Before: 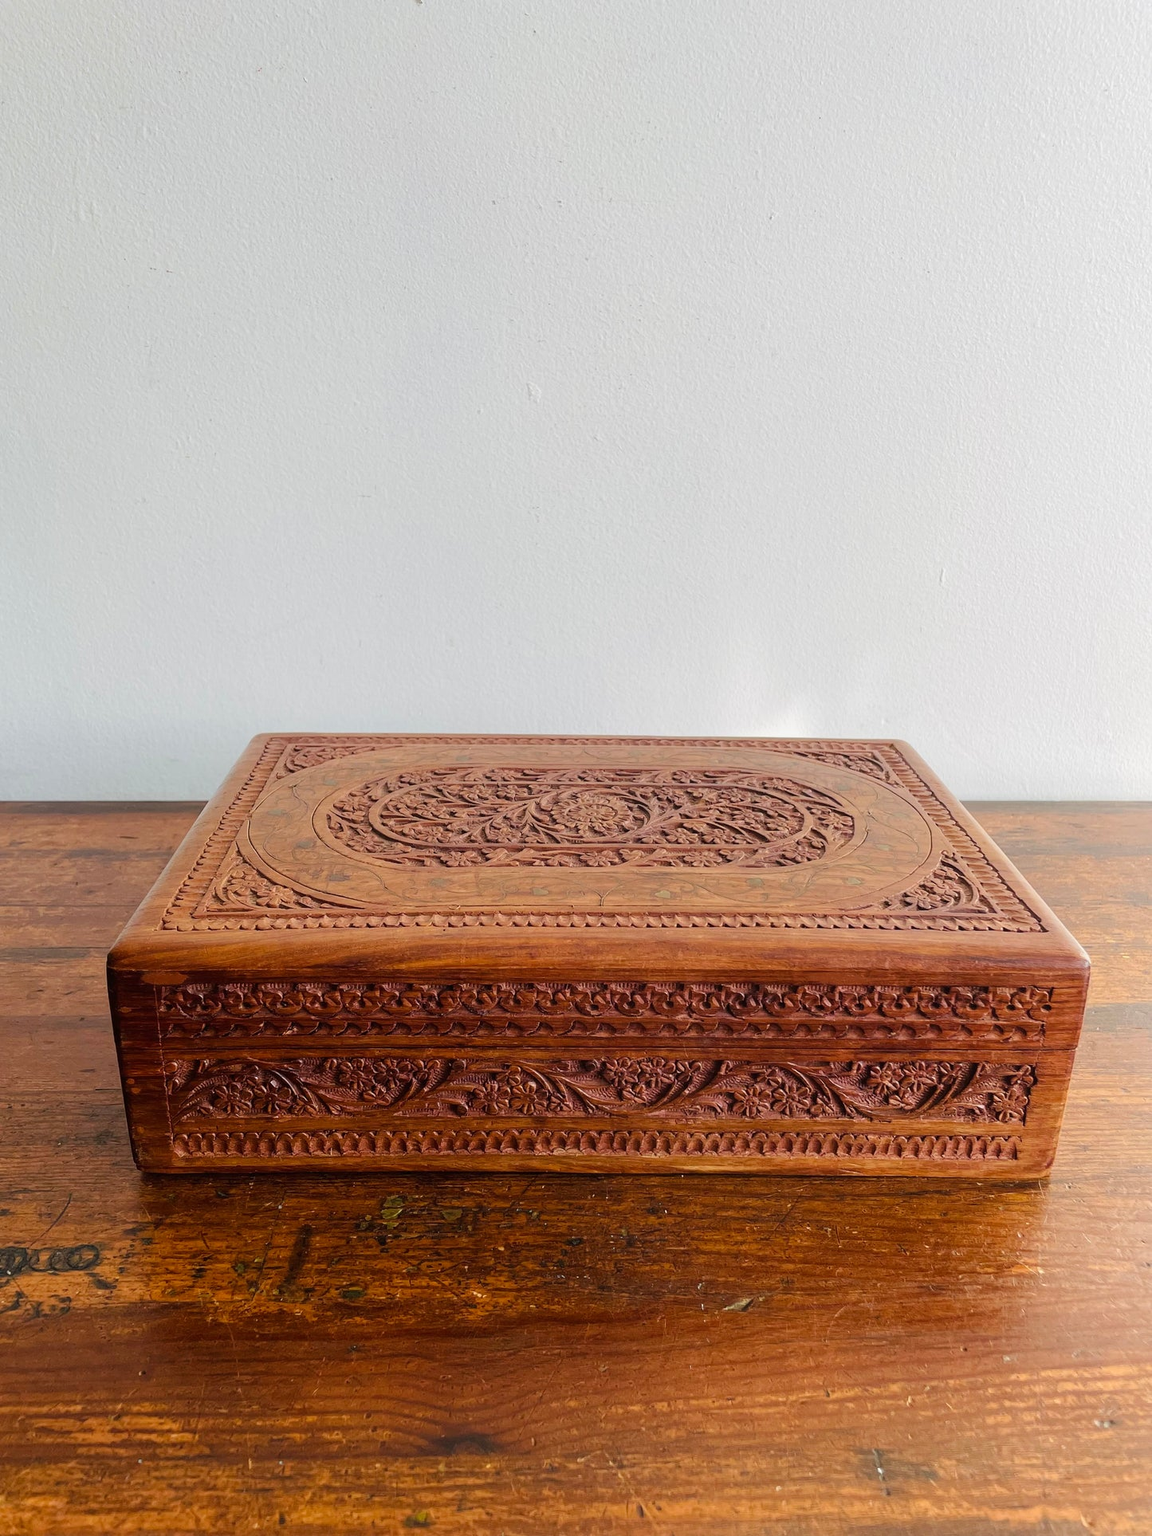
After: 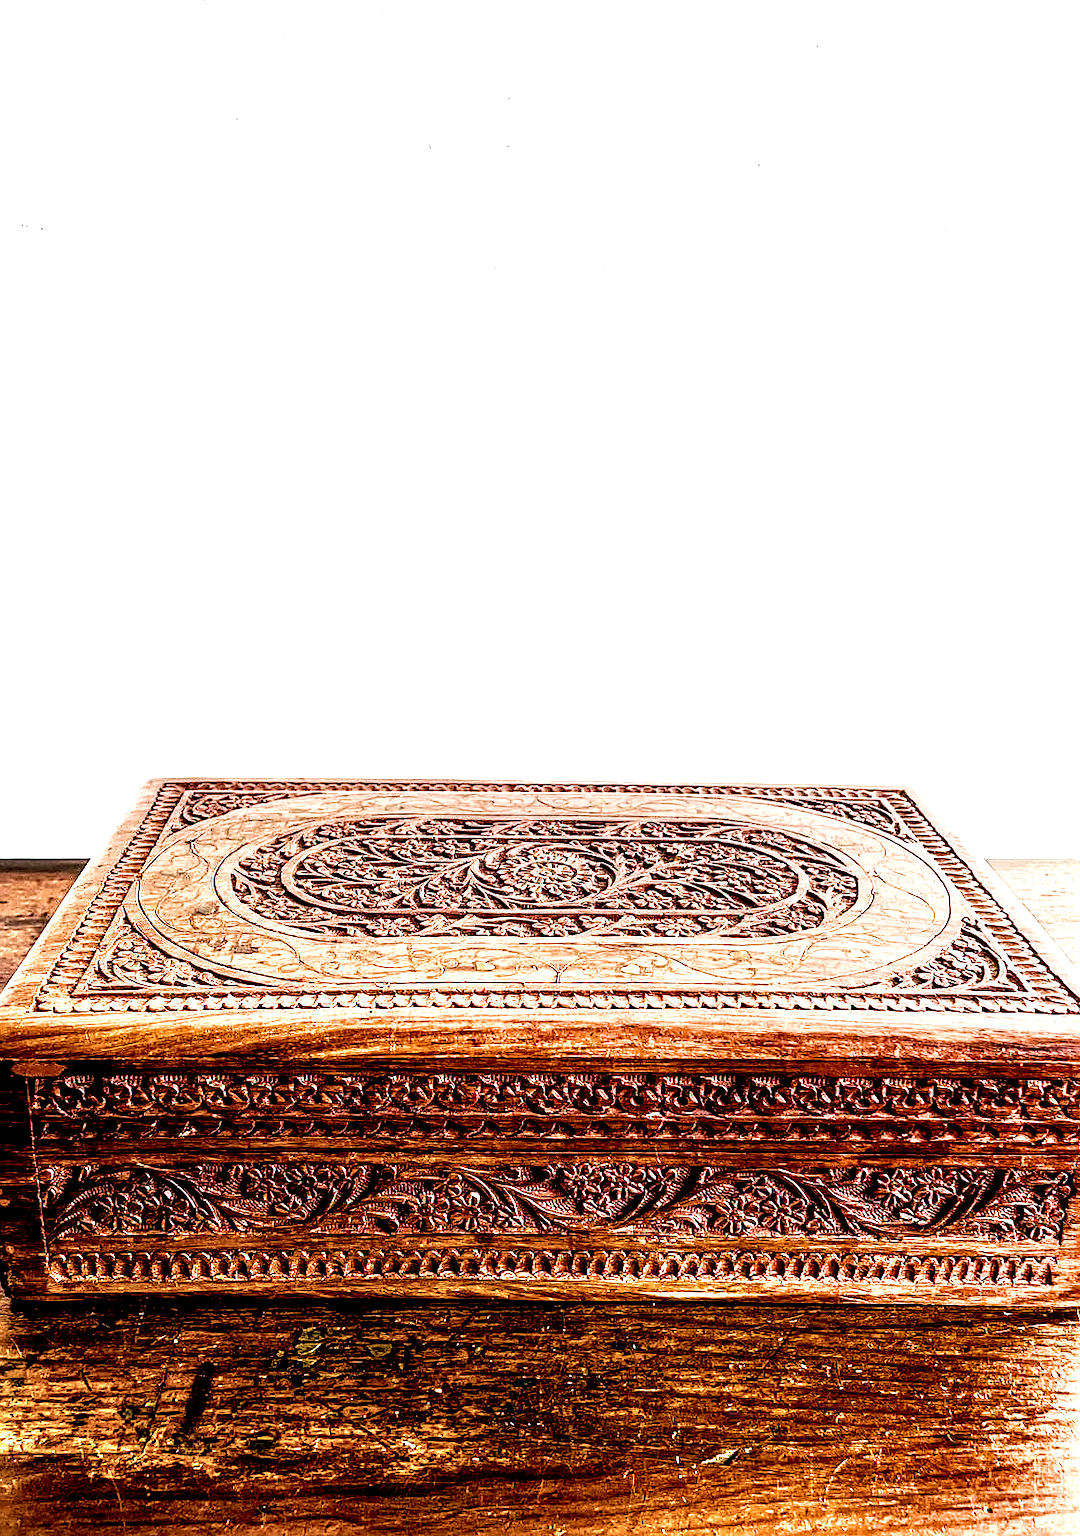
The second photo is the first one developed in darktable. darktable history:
exposure: black level correction 0.011, exposure 1.079 EV, compensate exposure bias true, compensate highlight preservation false
crop: left 11.519%, top 5.168%, right 9.565%, bottom 10.669%
local contrast: highlights 108%, shadows 45%, detail 292%
sharpen: on, module defaults
tone equalizer: -8 EV 0.001 EV, -7 EV -0.002 EV, -6 EV 0.003 EV, -5 EV -0.059 EV, -4 EV -0.117 EV, -3 EV -0.145 EV, -2 EV 0.222 EV, -1 EV 0.706 EV, +0 EV 0.497 EV, edges refinement/feathering 500, mask exposure compensation -1.57 EV, preserve details no
filmic rgb: black relative exposure -11.32 EV, white relative exposure 3.24 EV, hardness 6.82
color balance rgb: perceptual saturation grading › global saturation 19.508%
